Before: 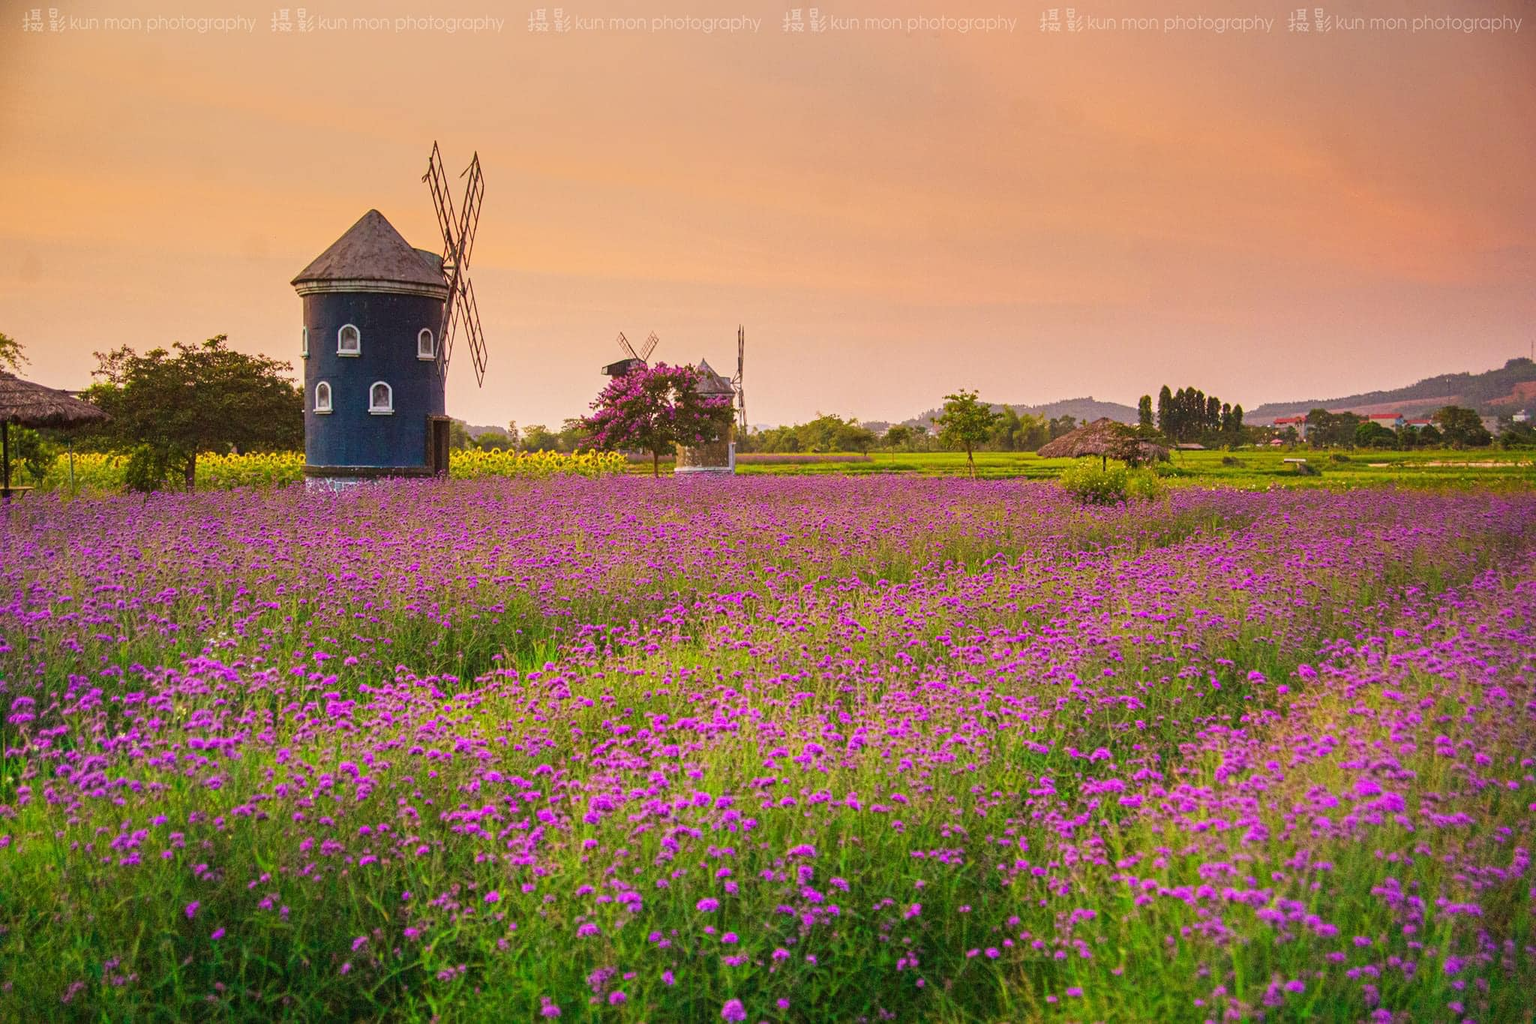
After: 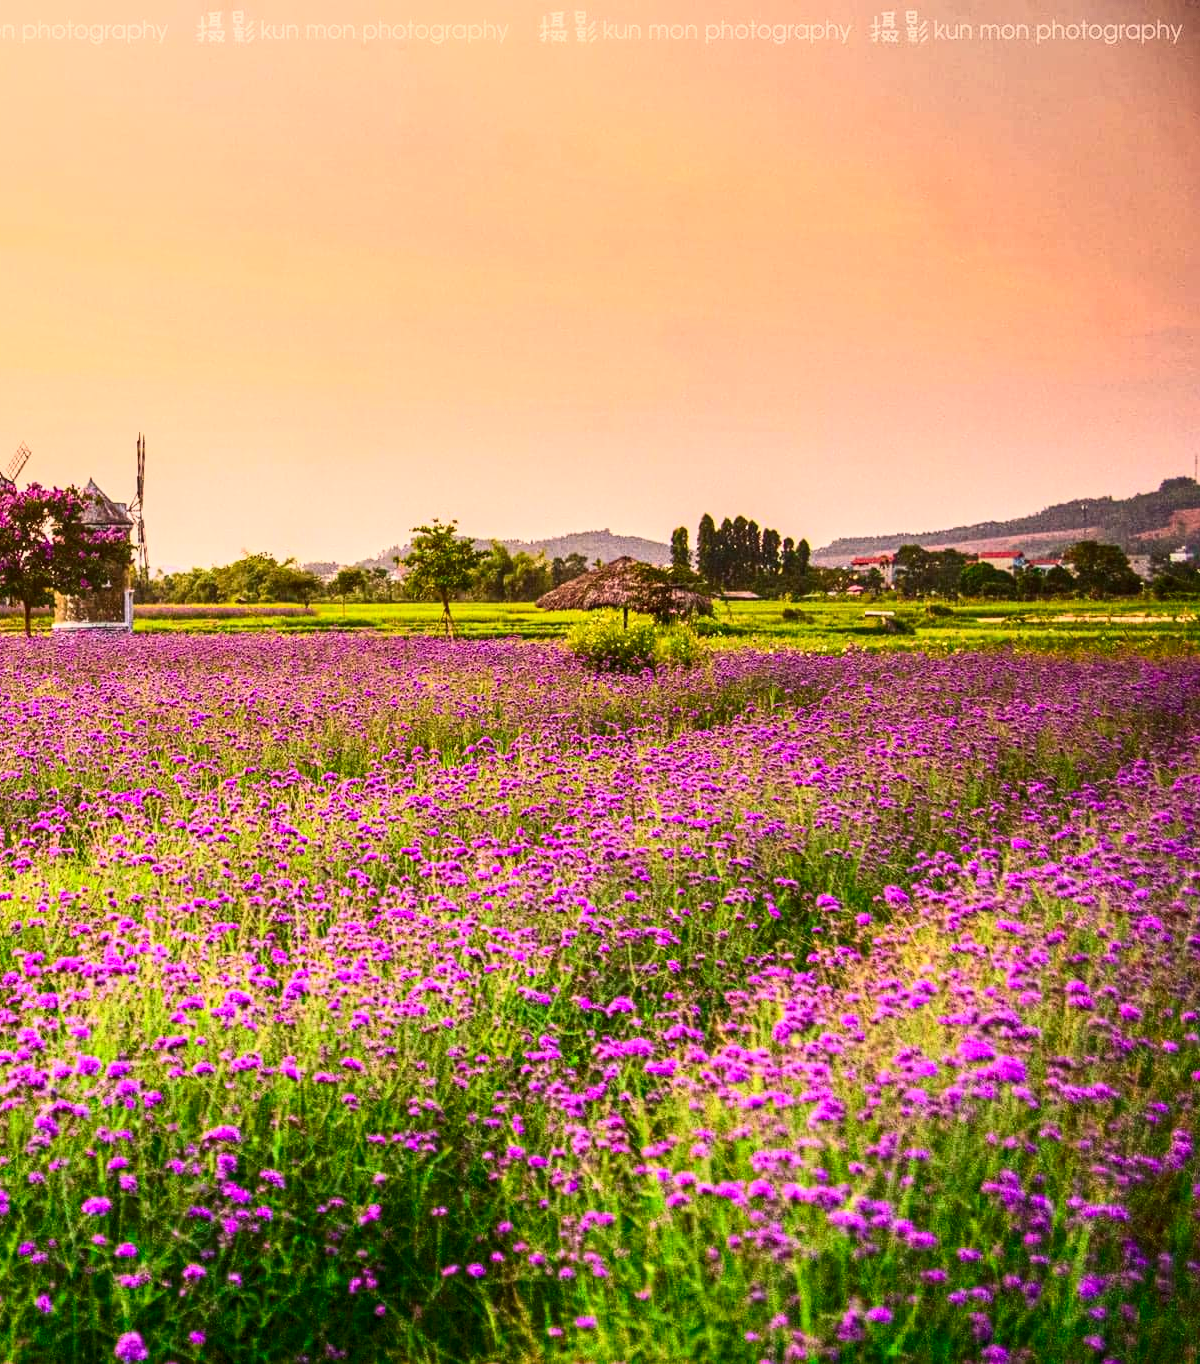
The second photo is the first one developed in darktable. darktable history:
local contrast: on, module defaults
color correction: highlights b* 3
crop: left 41.402%
contrast brightness saturation: contrast 0.4, brightness 0.1, saturation 0.21
